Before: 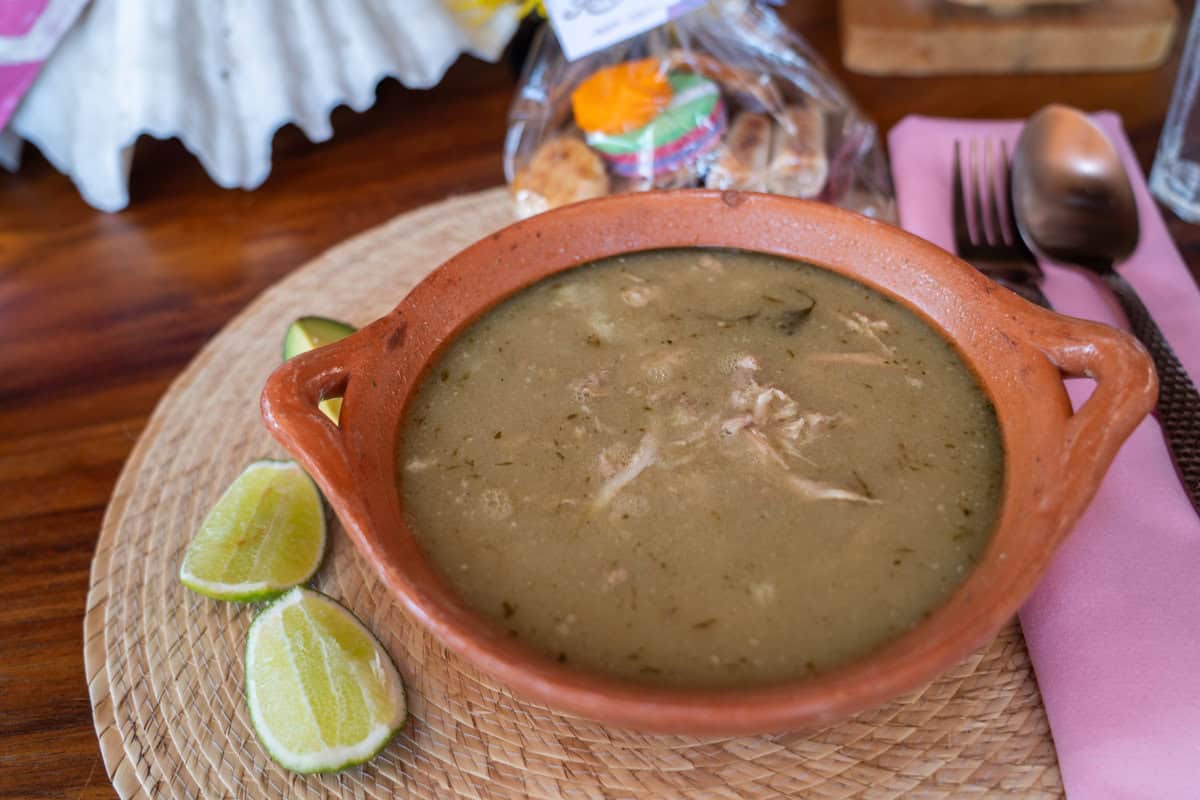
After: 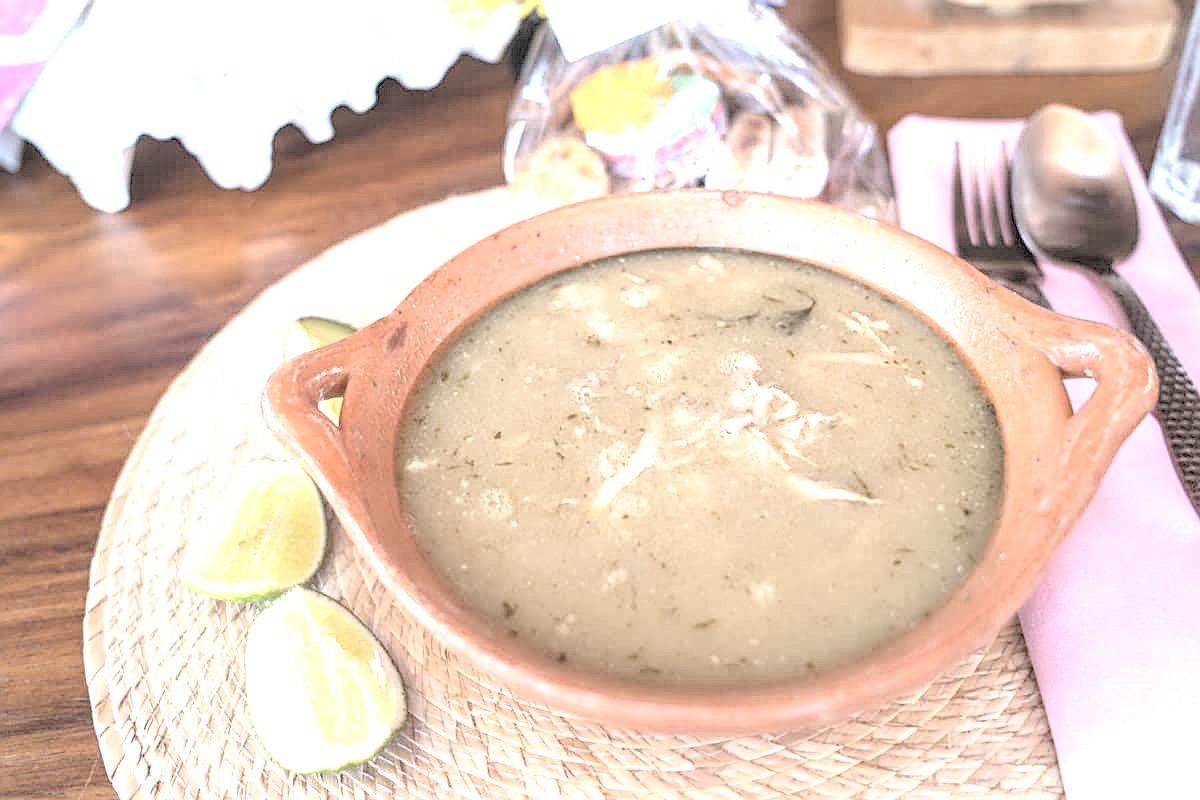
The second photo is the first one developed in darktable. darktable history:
local contrast: detail 110%
sharpen: on, module defaults
contrast brightness saturation: brightness 0.273
color correction: highlights b* -0.013, saturation 0.495
exposure: black level correction 0, exposure 1.675 EV, compensate highlight preservation false
